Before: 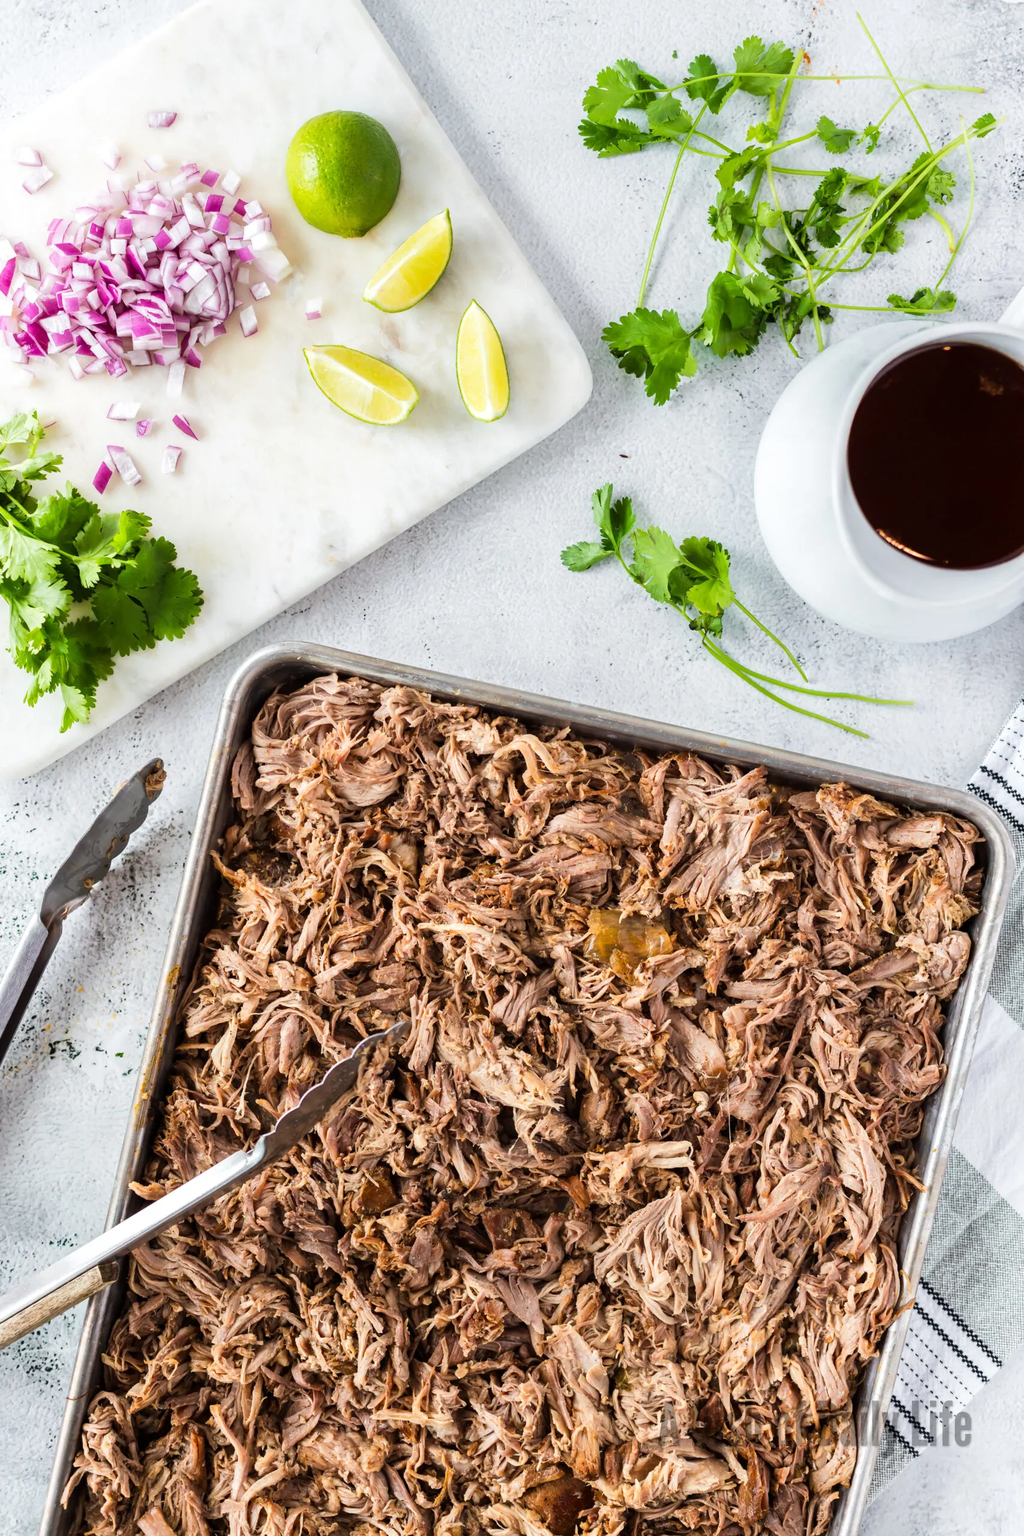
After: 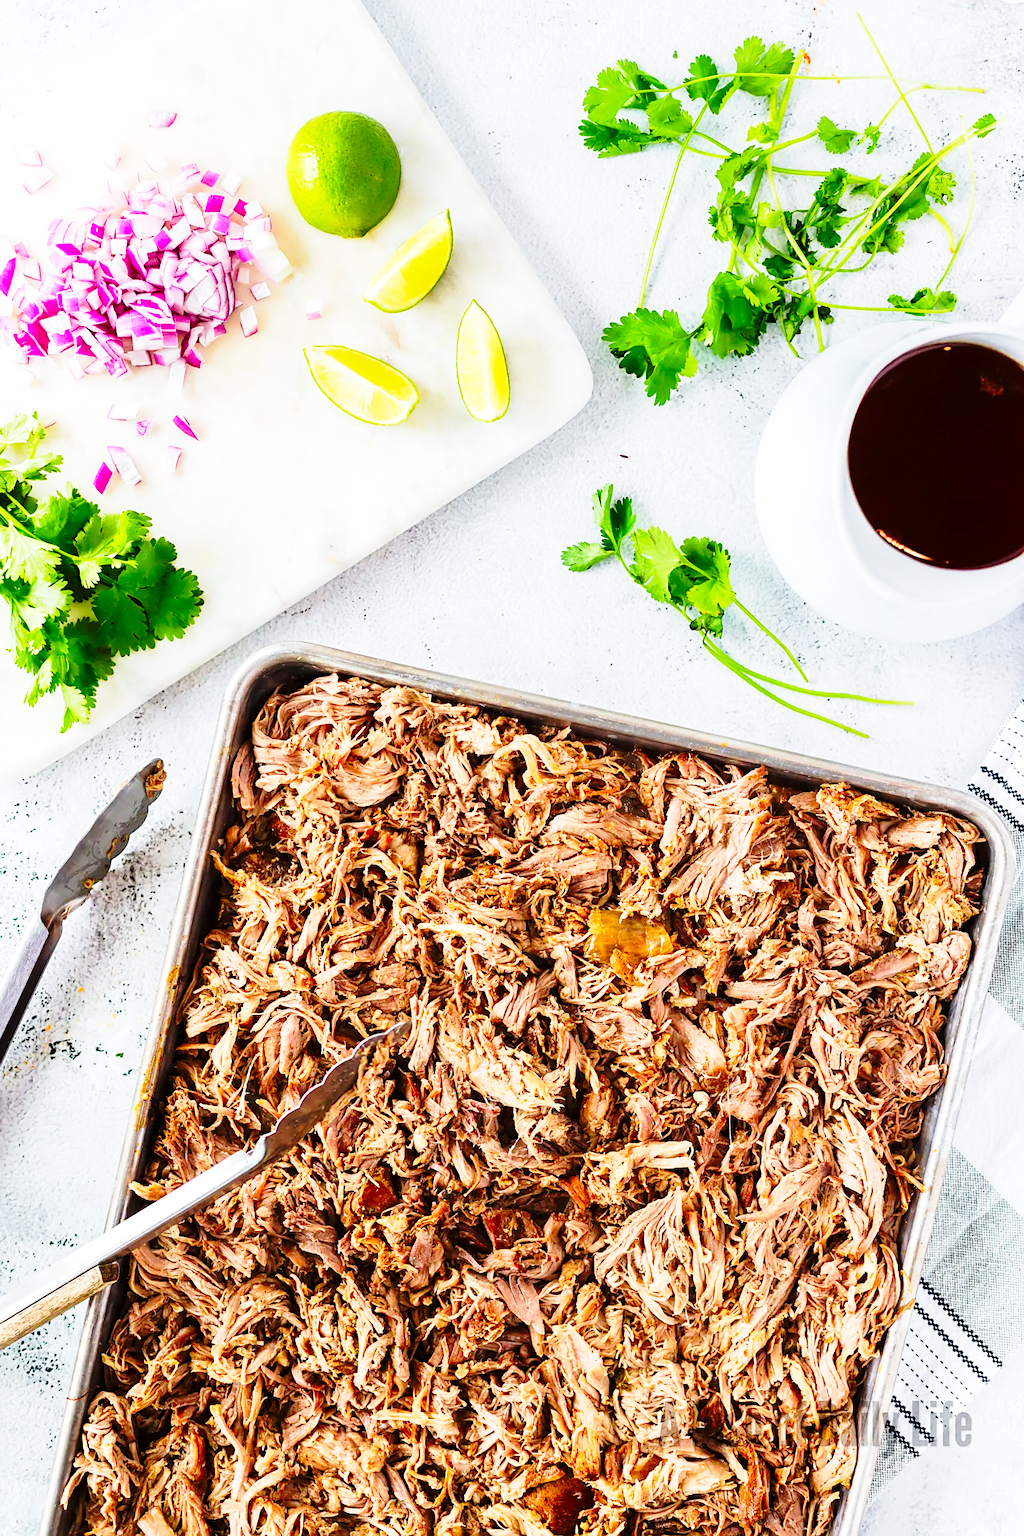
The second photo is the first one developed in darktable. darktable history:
sharpen: on, module defaults
base curve: curves: ch0 [(0, 0) (0.028, 0.03) (0.121, 0.232) (0.46, 0.748) (0.859, 0.968) (1, 1)], preserve colors none
contrast brightness saturation: saturation 0.483
